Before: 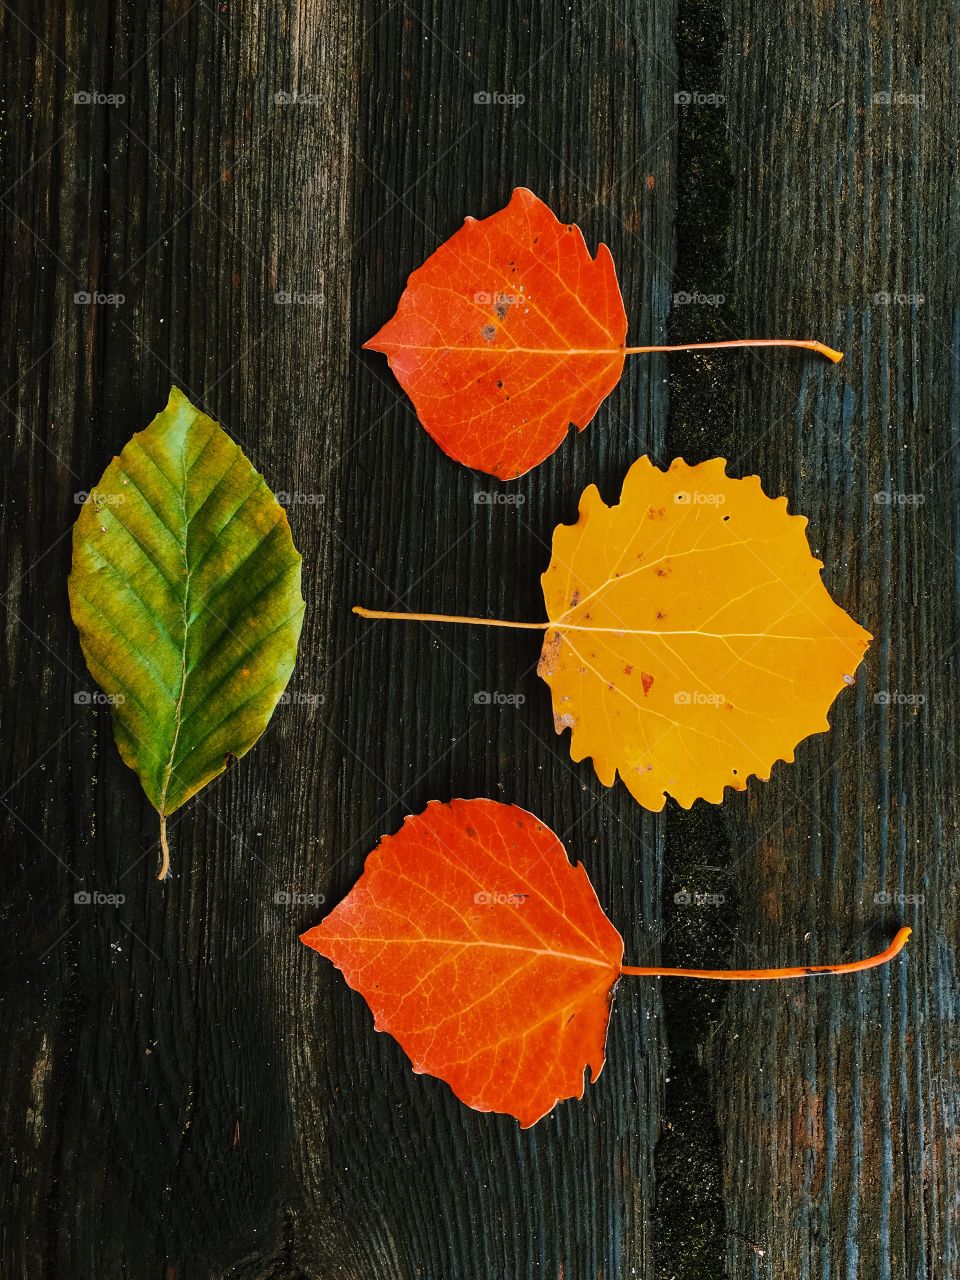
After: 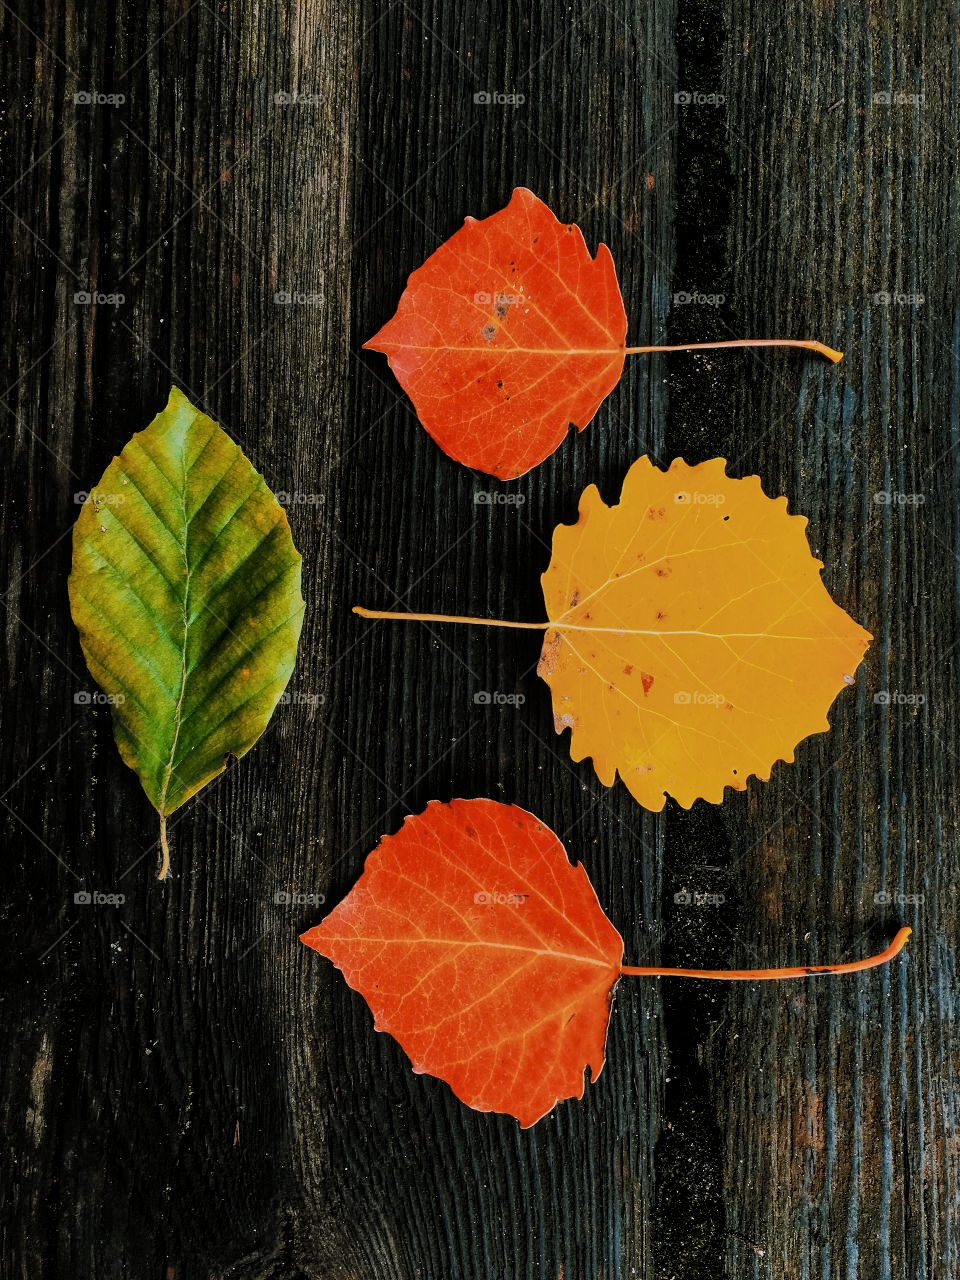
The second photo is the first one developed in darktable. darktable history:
local contrast: highlights 105%, shadows 98%, detail 119%, midtone range 0.2
shadows and highlights: shadows 62.44, white point adjustment 0.469, highlights -33.69, compress 83.91%, highlights color adjustment 32.47%
filmic rgb: black relative exposure -7.16 EV, white relative exposure 5.34 EV, hardness 3.02
